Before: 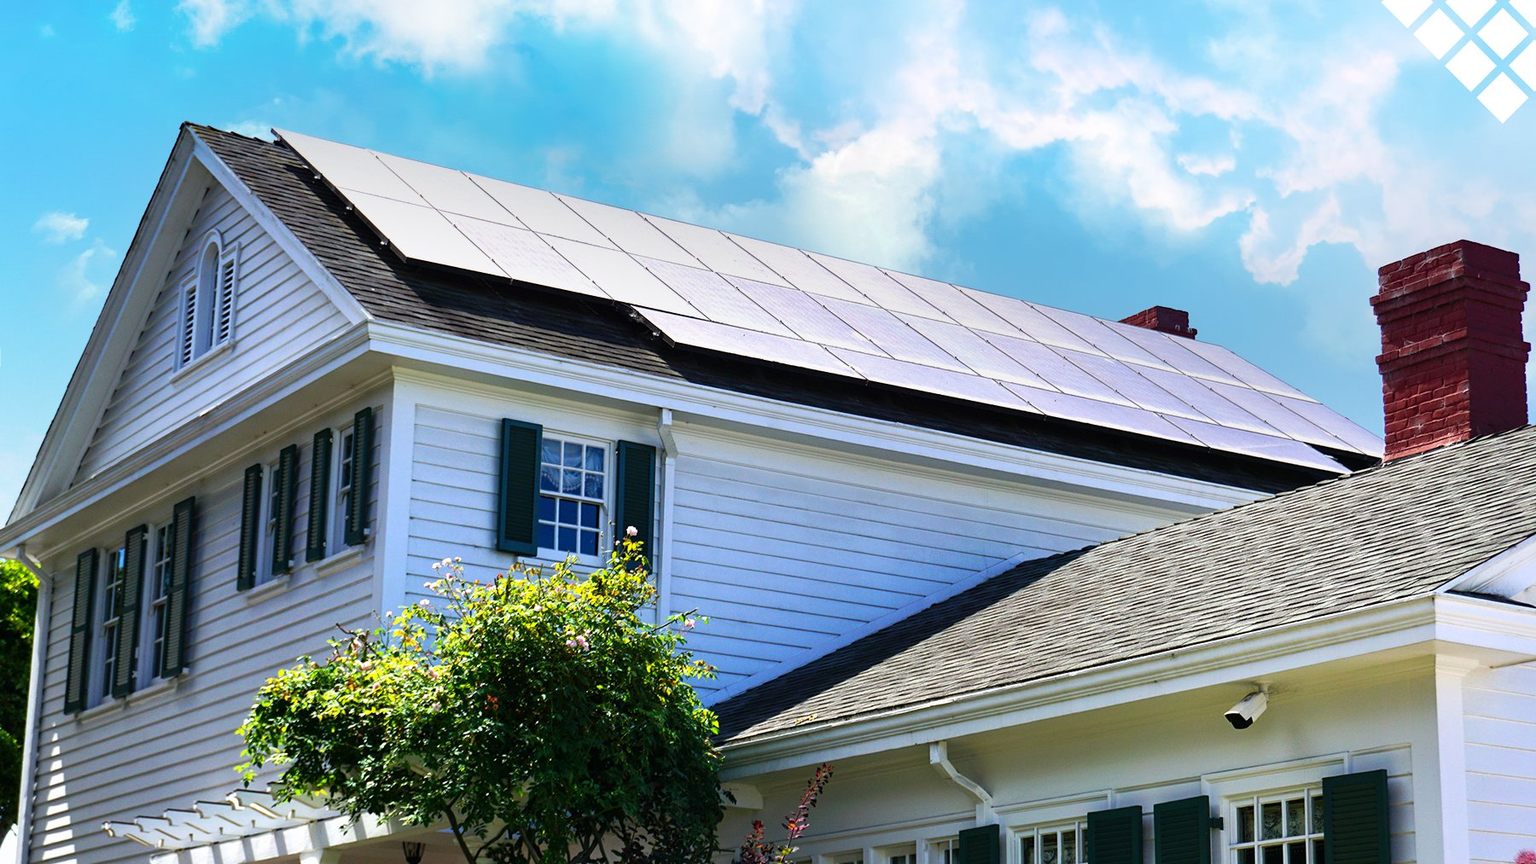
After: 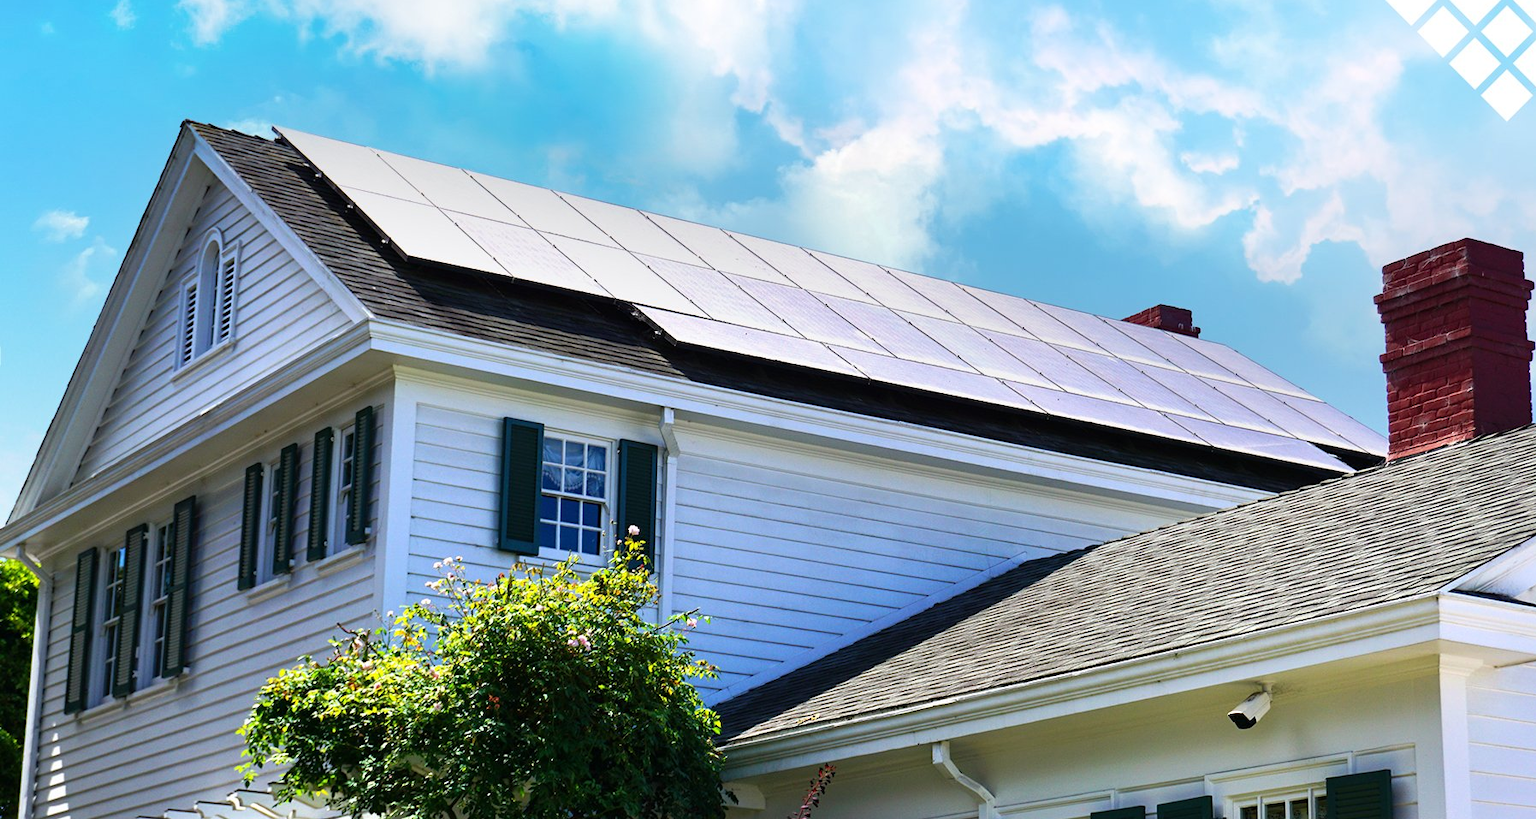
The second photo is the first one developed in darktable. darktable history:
crop: top 0.356%, right 0.255%, bottom 5.039%
